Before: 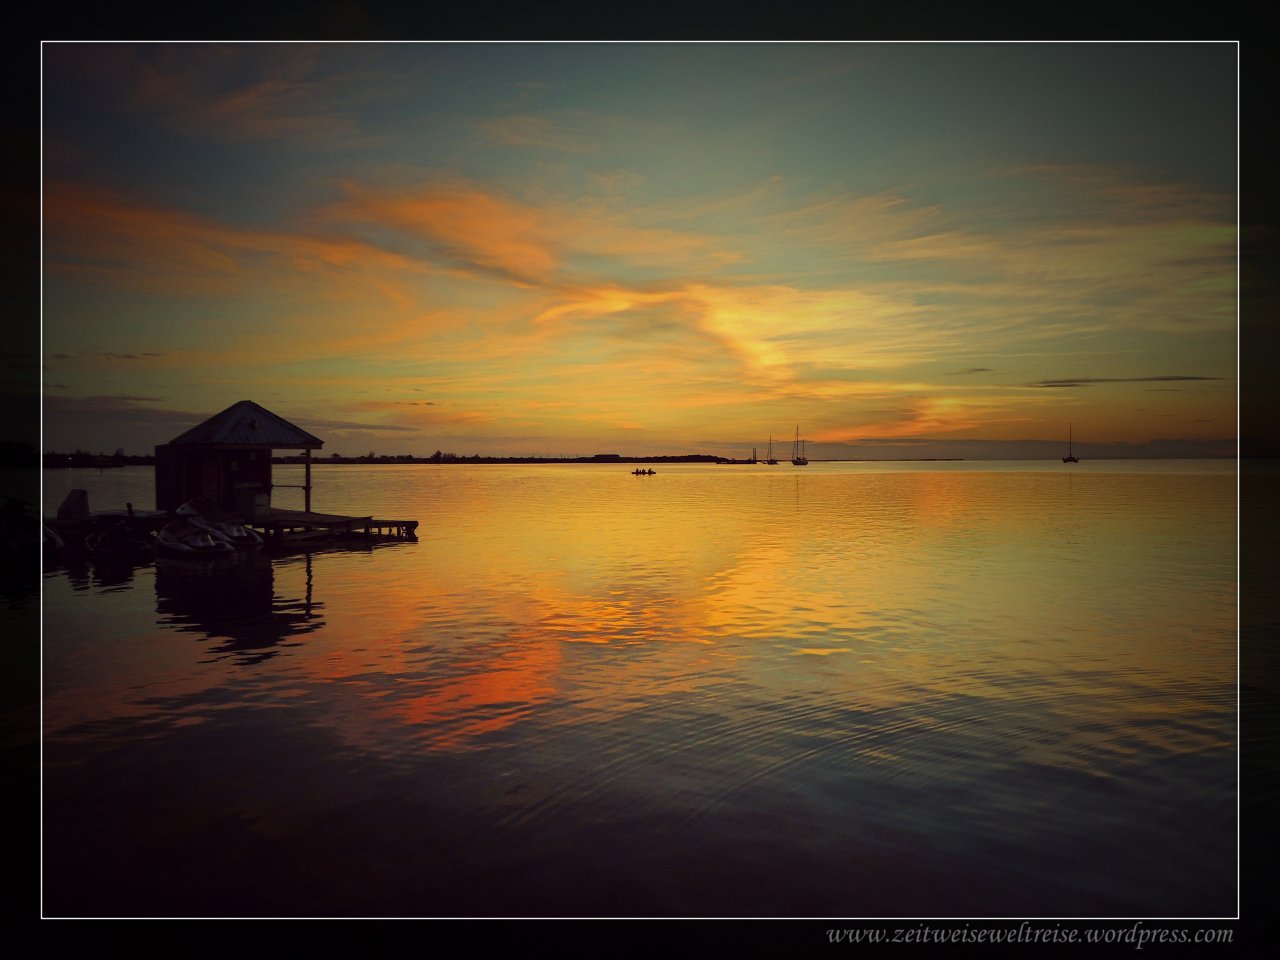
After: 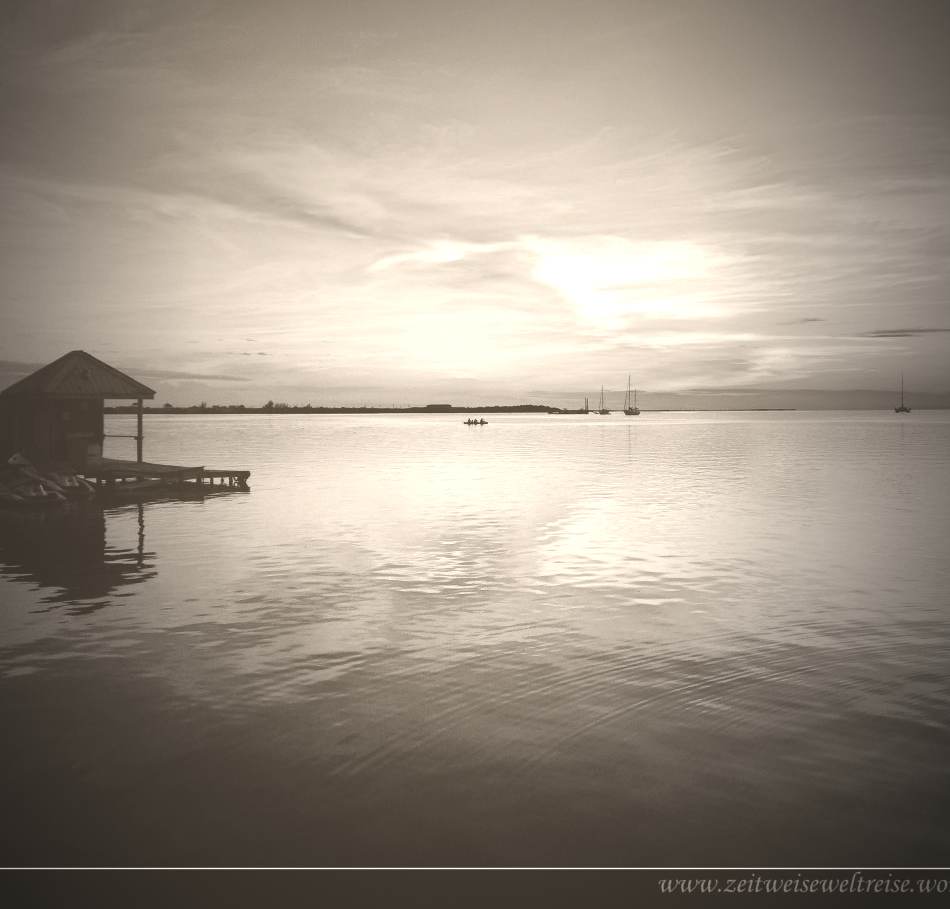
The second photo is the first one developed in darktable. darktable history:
colorize: hue 34.49°, saturation 35.33%, source mix 100%, version 1
vignetting: fall-off start 72.14%, fall-off radius 108.07%, brightness -0.713, saturation -0.488, center (-0.054, -0.359), width/height ratio 0.729
color correction: highlights a* 4.02, highlights b* 4.98, shadows a* -7.55, shadows b* 4.98
crop and rotate: left 13.15%, top 5.251%, right 12.609%
